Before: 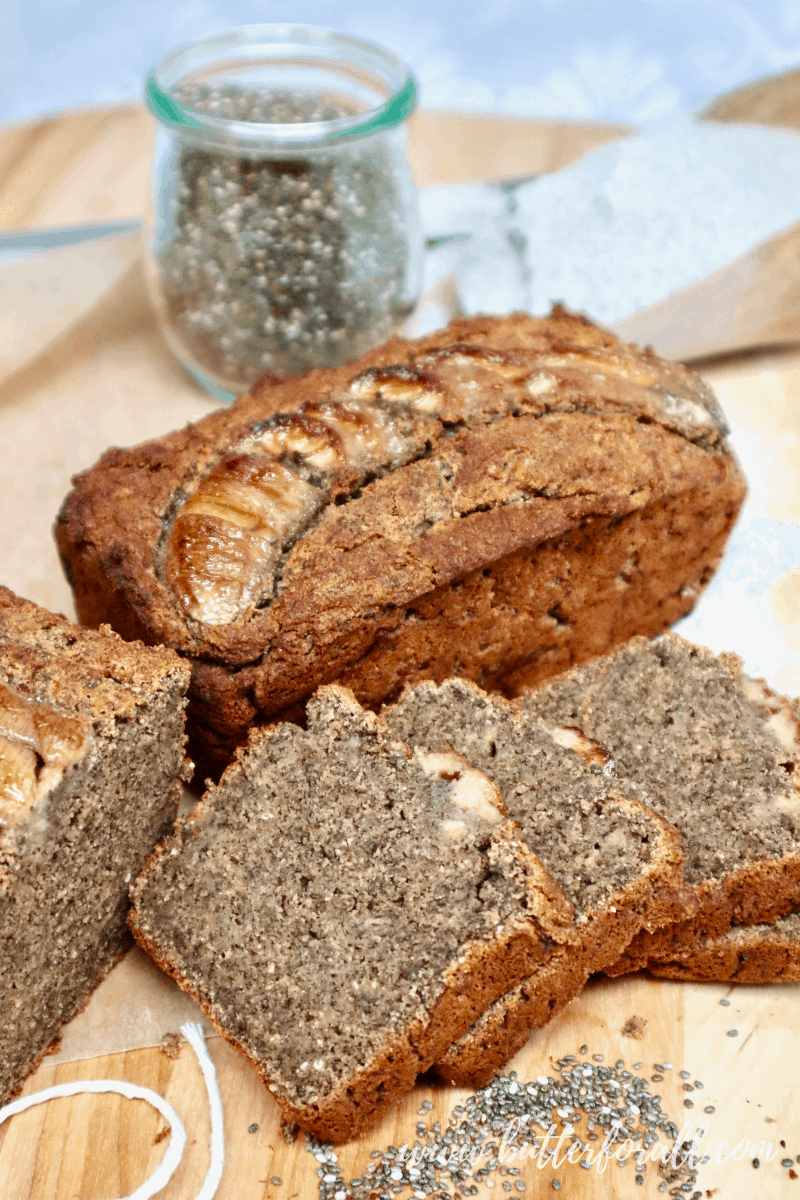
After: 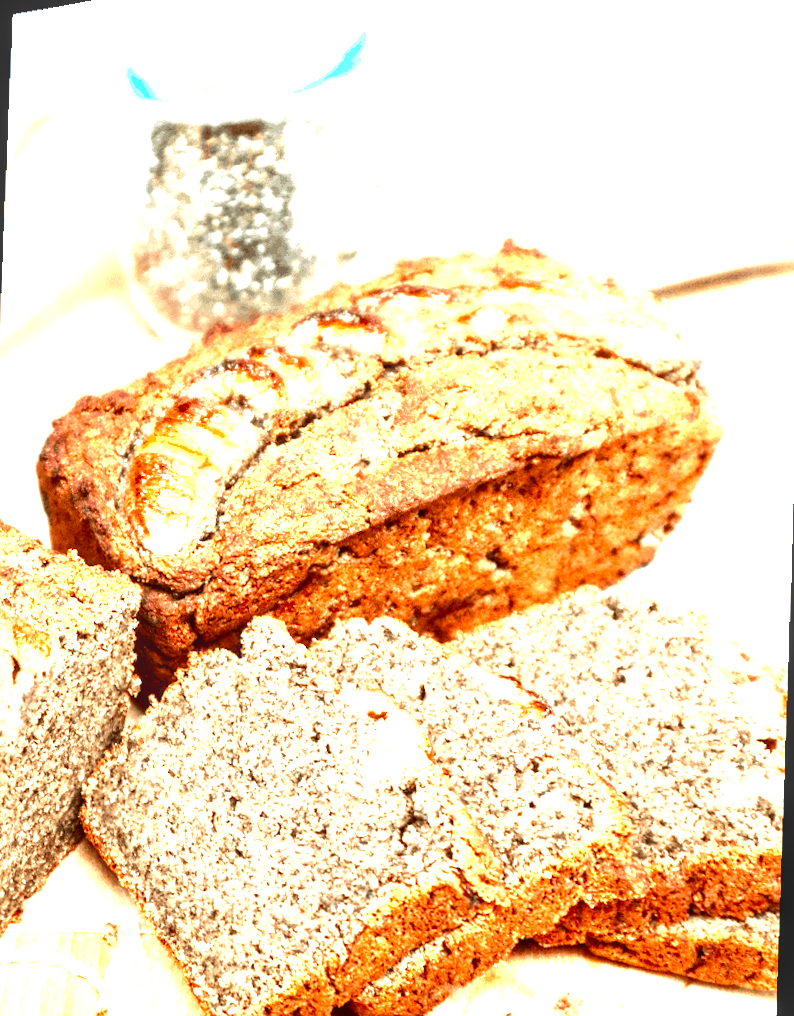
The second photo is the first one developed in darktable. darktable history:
exposure: black level correction 0.001, exposure 2 EV, compensate highlight preservation false
local contrast: on, module defaults
crop and rotate: angle -0.5°
rotate and perspective: rotation 1.69°, lens shift (vertical) -0.023, lens shift (horizontal) -0.291, crop left 0.025, crop right 0.988, crop top 0.092, crop bottom 0.842
contrast brightness saturation: contrast 0.07, brightness -0.14, saturation 0.11
